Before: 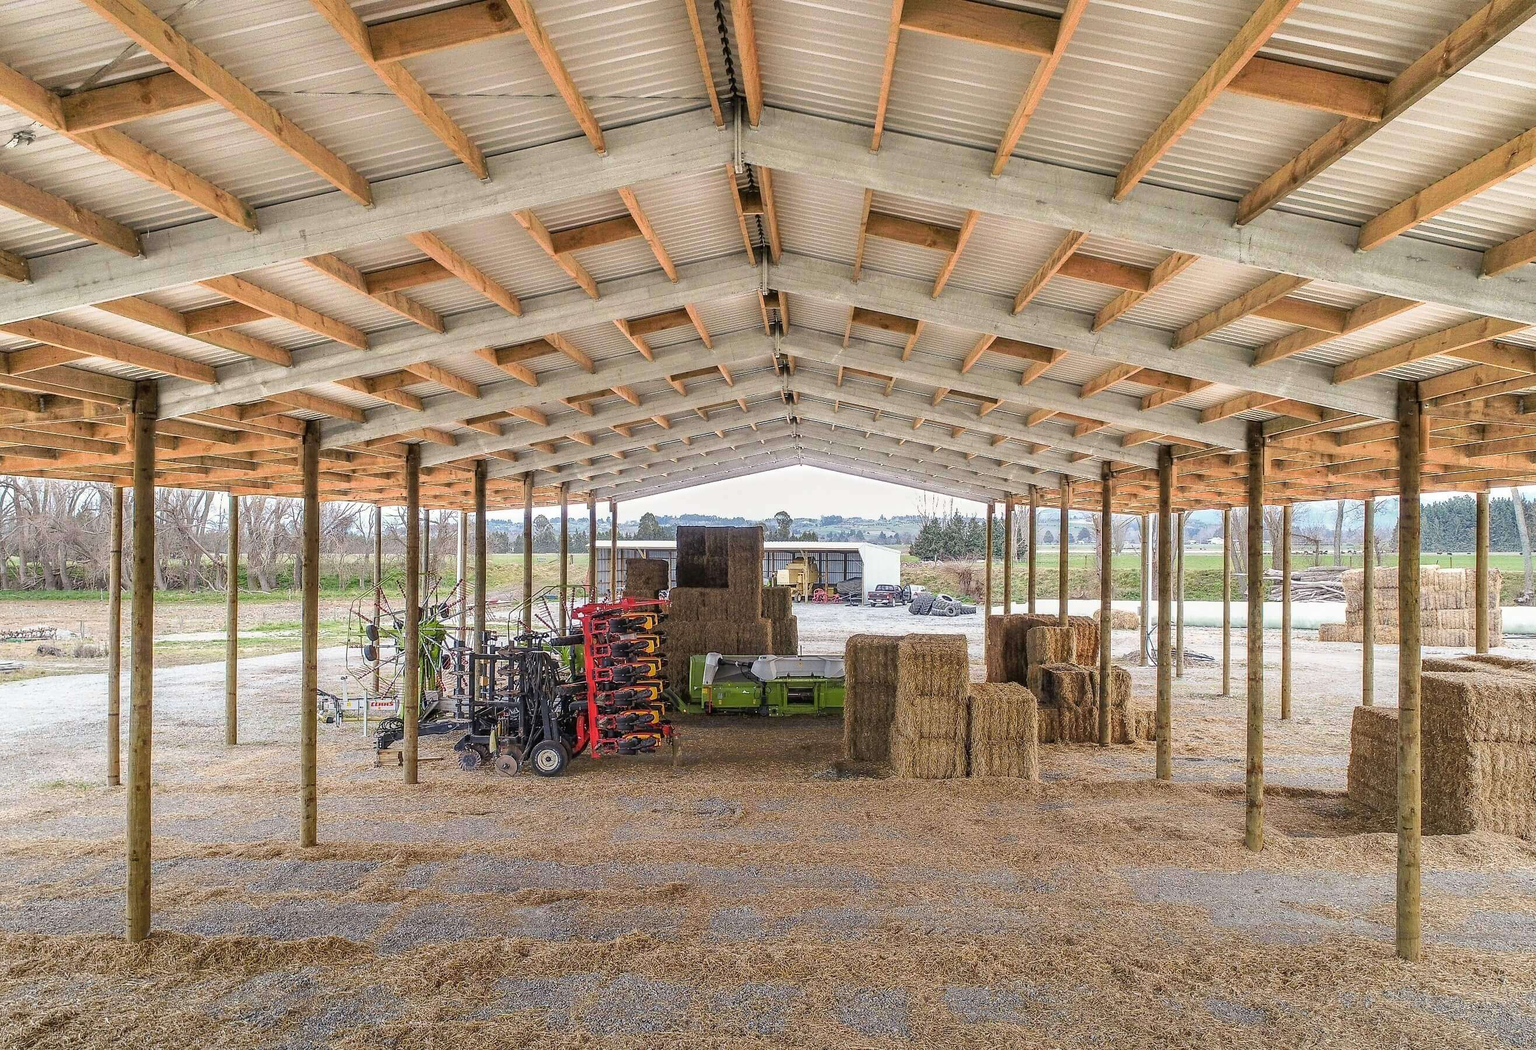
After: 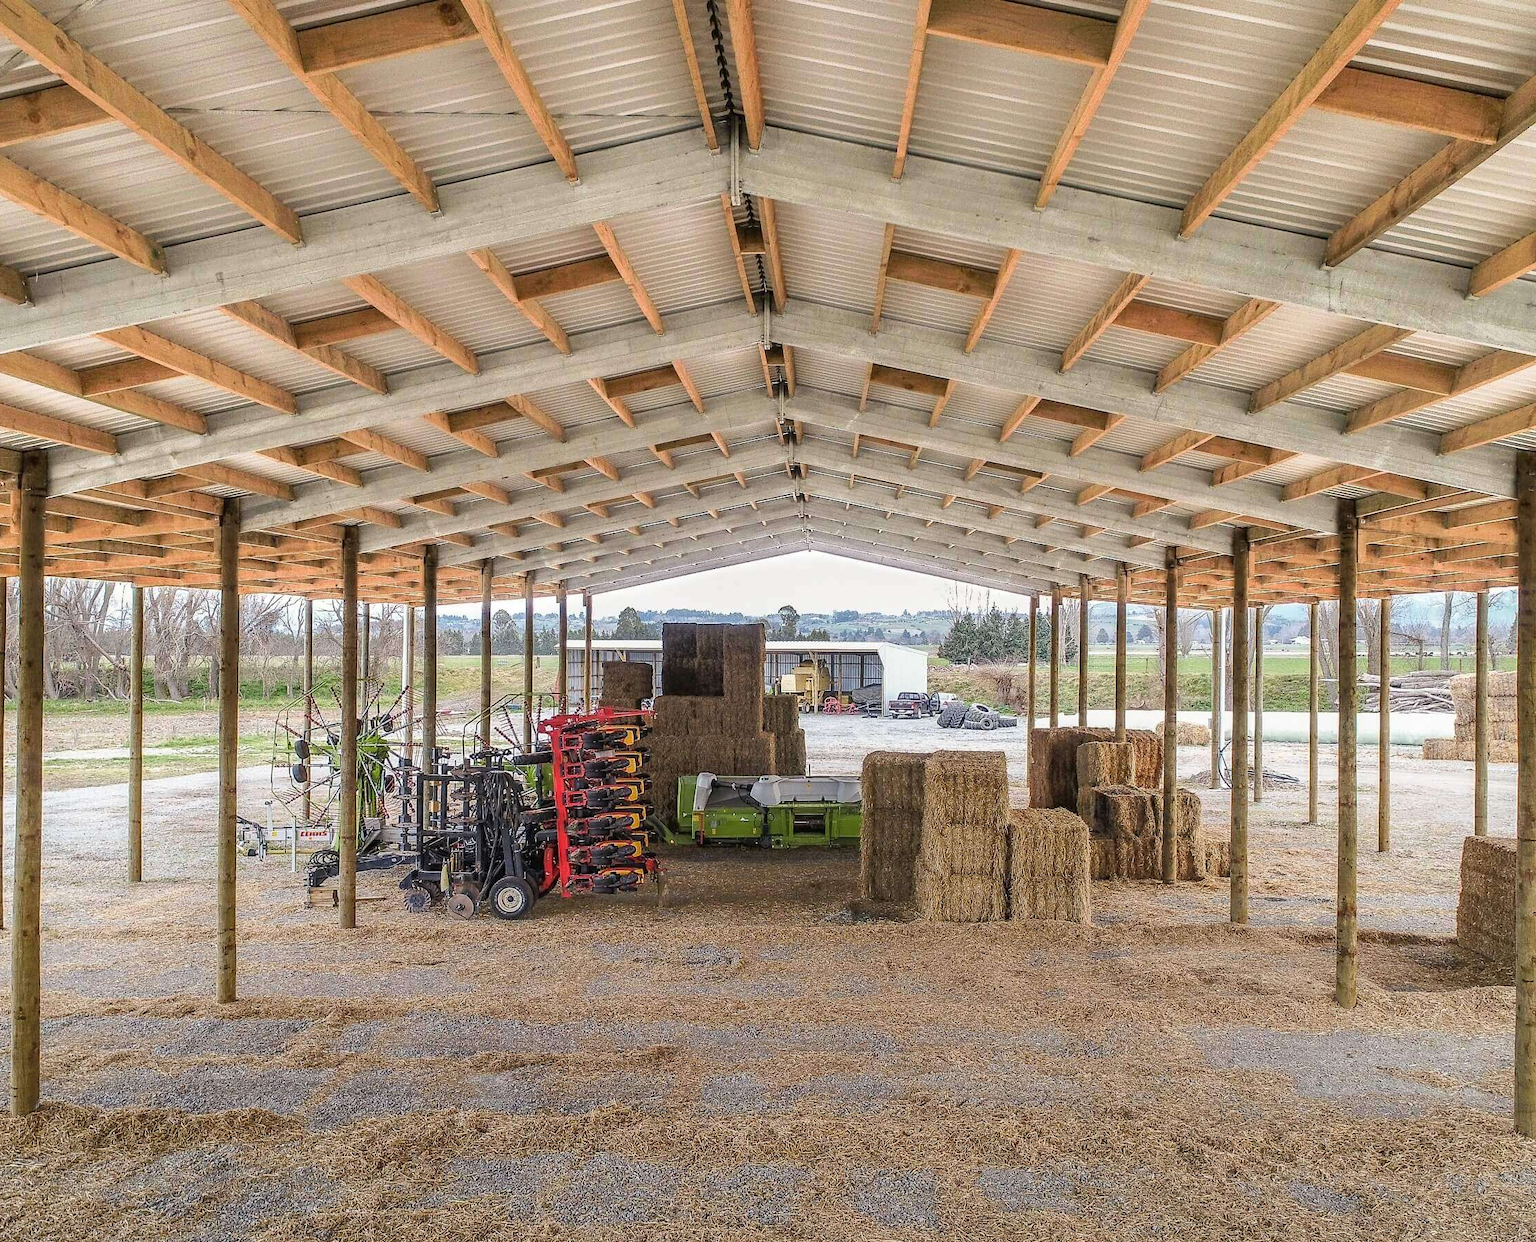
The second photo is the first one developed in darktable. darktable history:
crop: left 7.659%, right 7.854%
